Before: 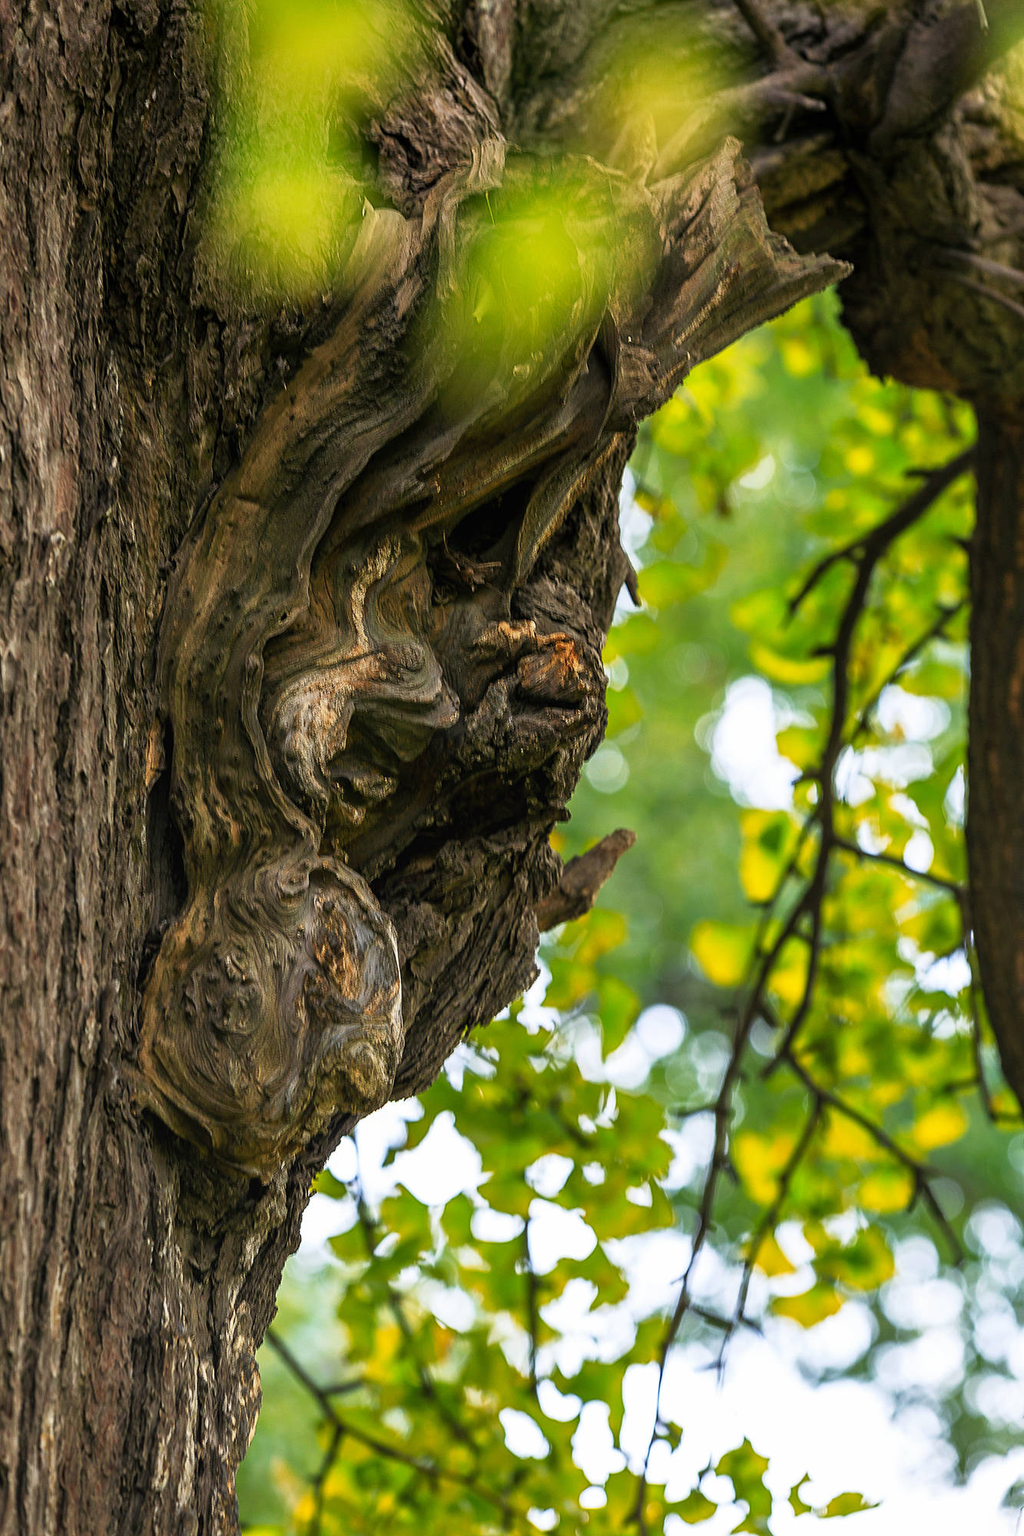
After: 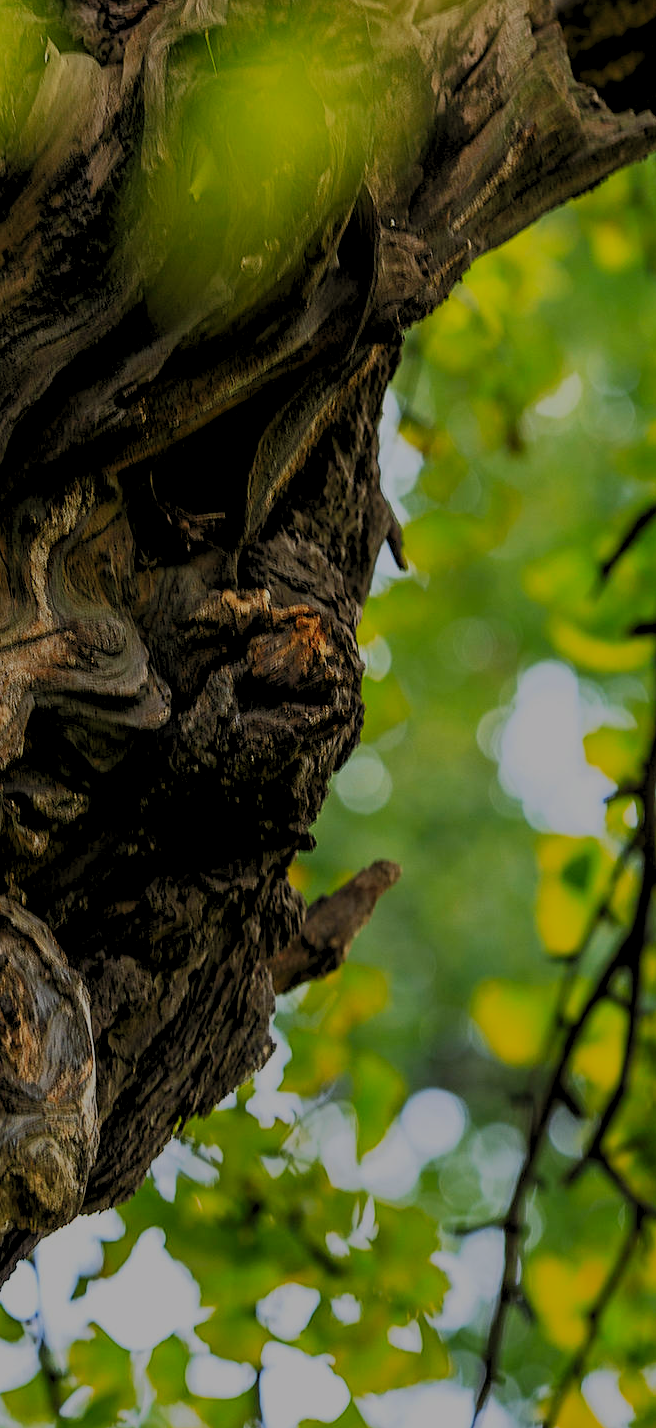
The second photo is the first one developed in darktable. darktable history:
crop: left 32.108%, top 10.972%, right 18.634%, bottom 17.584%
levels: levels [0.044, 0.416, 0.908]
tone equalizer: -8 EV -1.98 EV, -7 EV -2 EV, -6 EV -1.98 EV, -5 EV -1.99 EV, -4 EV -1.98 EV, -3 EV -1.99 EV, -2 EV -1.99 EV, -1 EV -1.61 EV, +0 EV -2 EV, smoothing diameter 24.87%, edges refinement/feathering 5.86, preserve details guided filter
